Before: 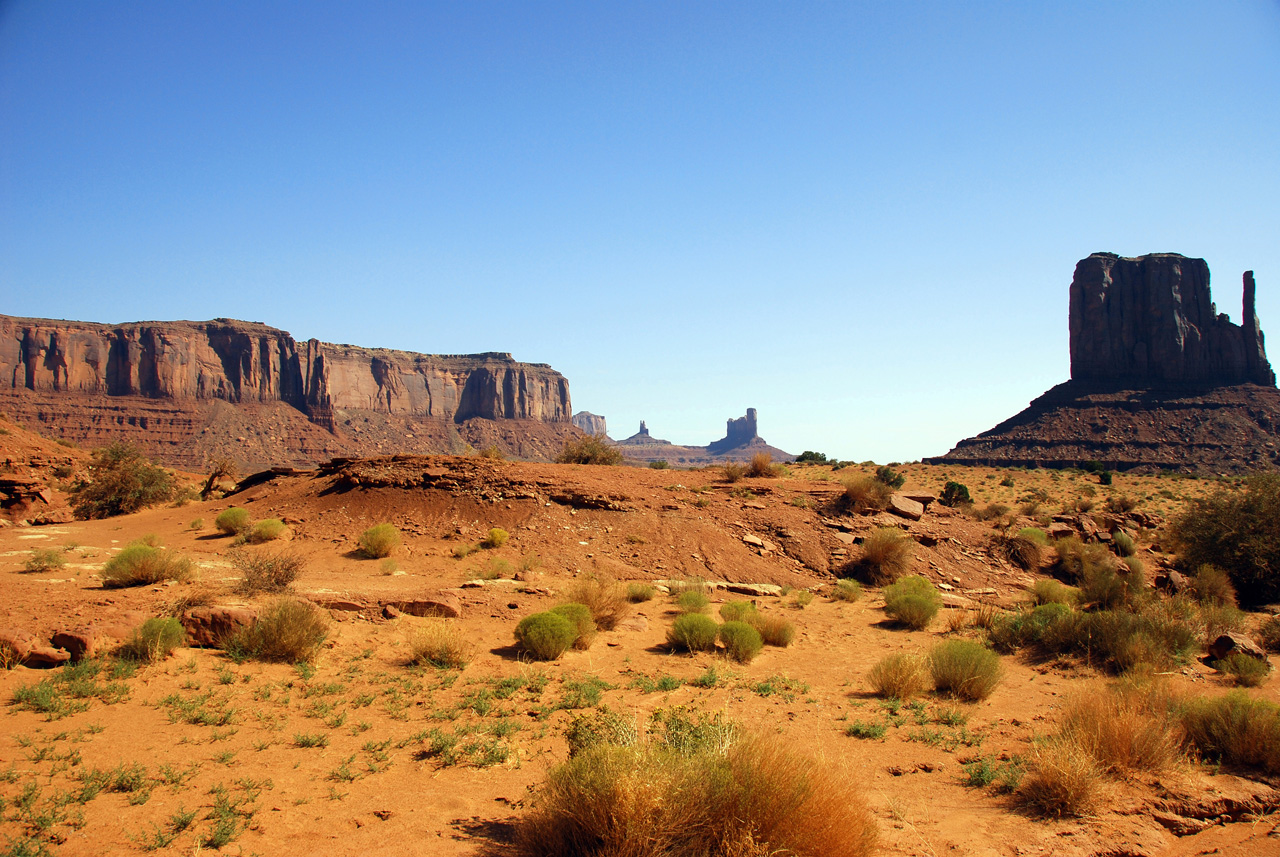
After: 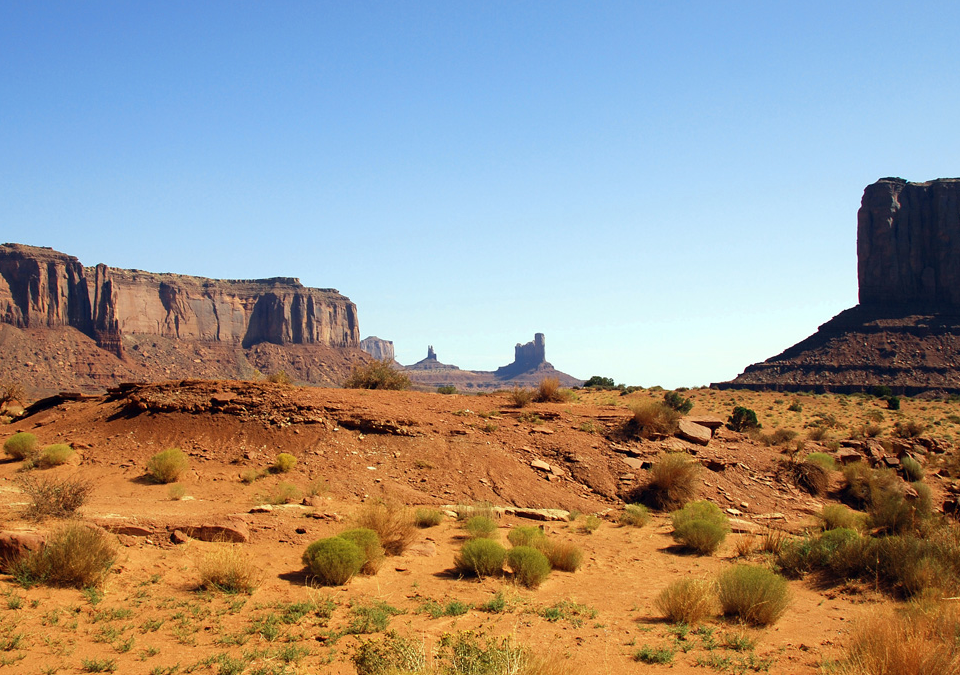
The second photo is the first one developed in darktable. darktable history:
crop: left 16.594%, top 8.791%, right 8.399%, bottom 12.433%
color correction: highlights b* -0.016, saturation 0.976
tone equalizer: edges refinement/feathering 500, mask exposure compensation -1.57 EV, preserve details no
